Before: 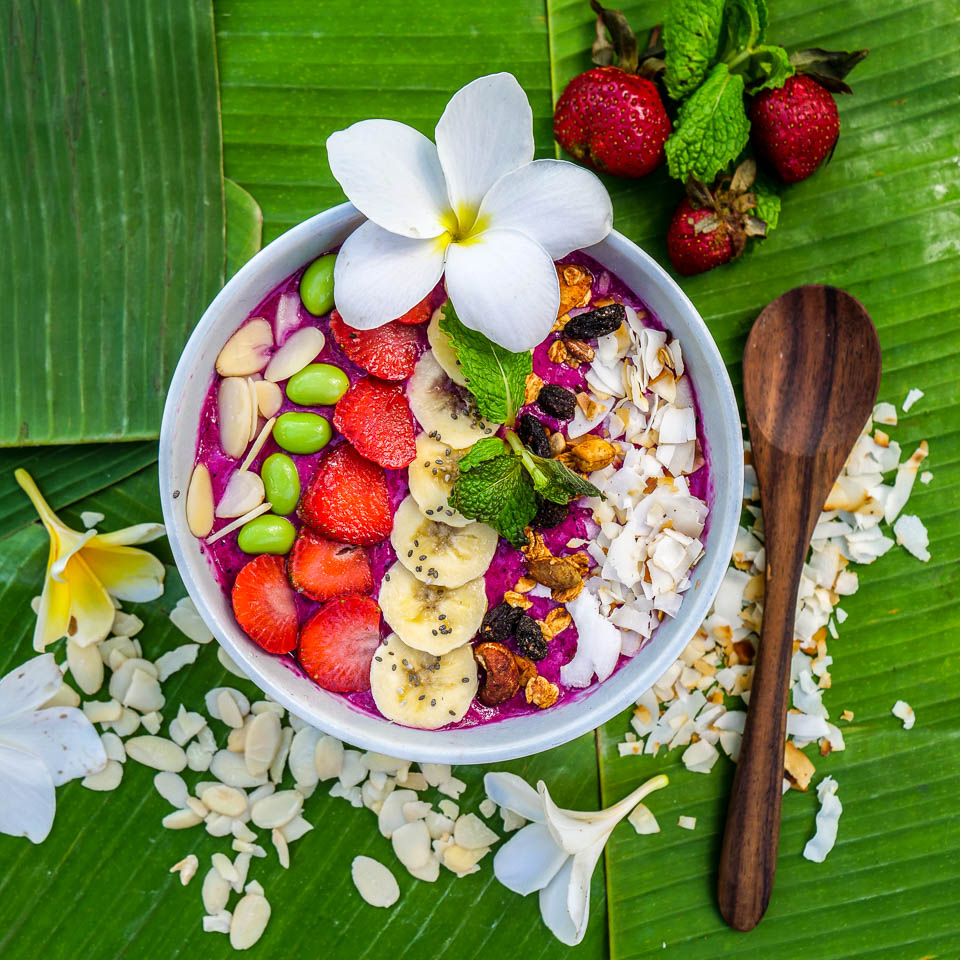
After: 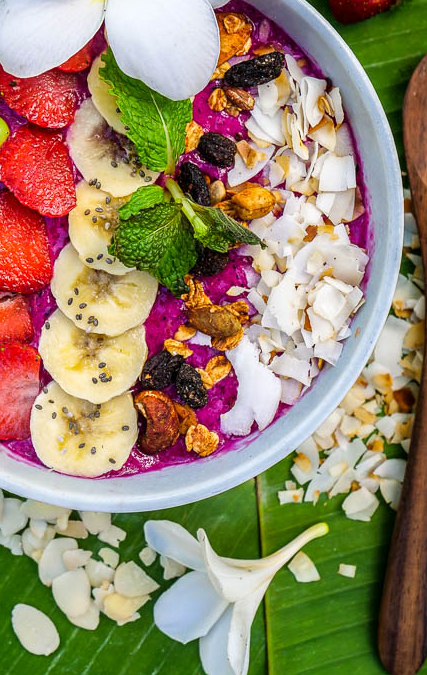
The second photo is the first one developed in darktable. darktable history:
crop: left 35.423%, top 26.254%, right 20.039%, bottom 3.38%
